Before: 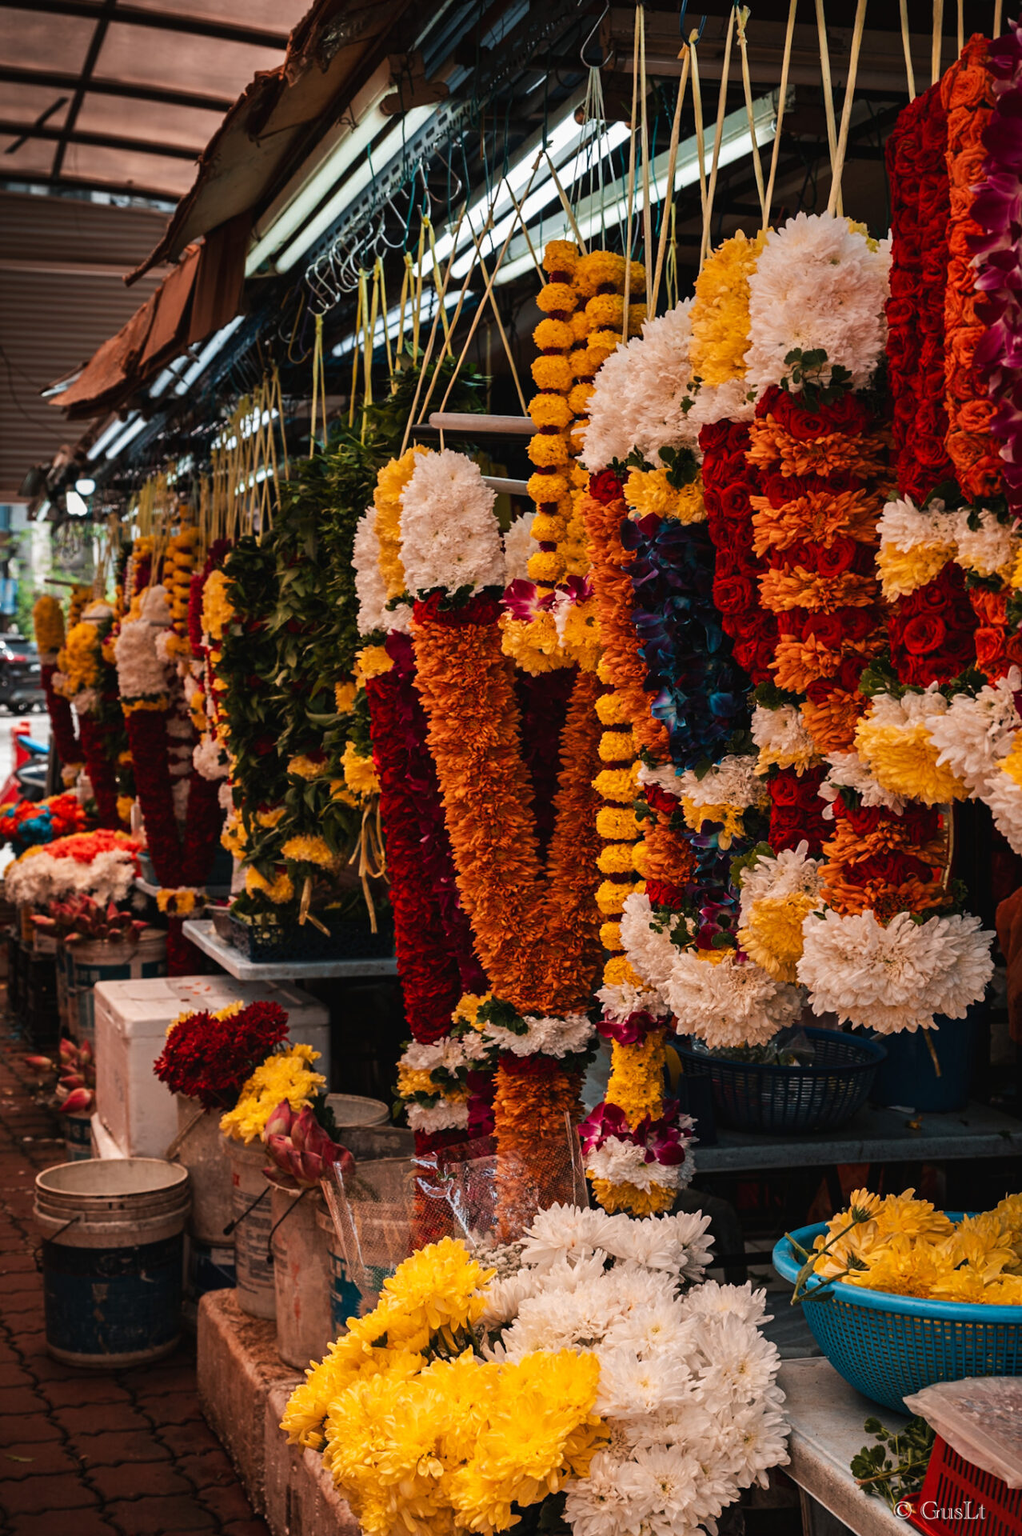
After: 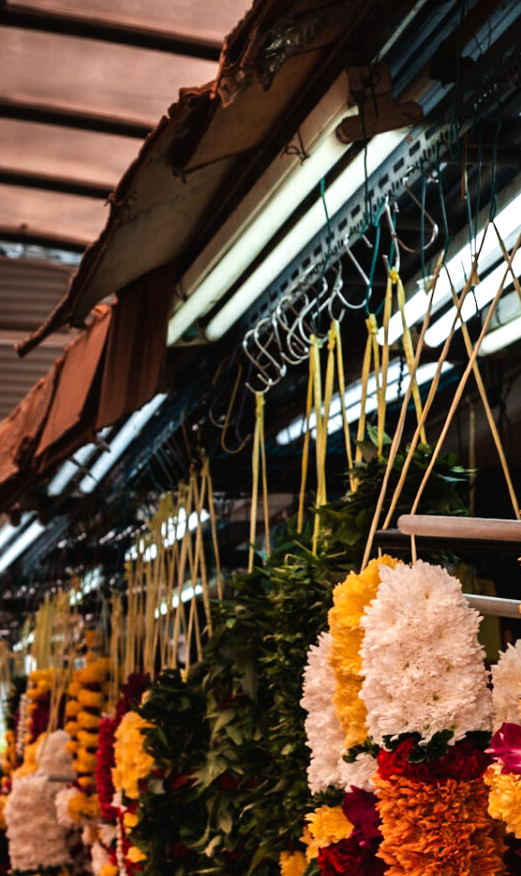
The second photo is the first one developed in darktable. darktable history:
crop and rotate: left 10.946%, top 0.086%, right 48.22%, bottom 54.263%
tone equalizer: -8 EV -0.417 EV, -7 EV -0.421 EV, -6 EV -0.363 EV, -5 EV -0.232 EV, -3 EV 0.198 EV, -2 EV 0.332 EV, -1 EV 0.379 EV, +0 EV 0.418 EV
